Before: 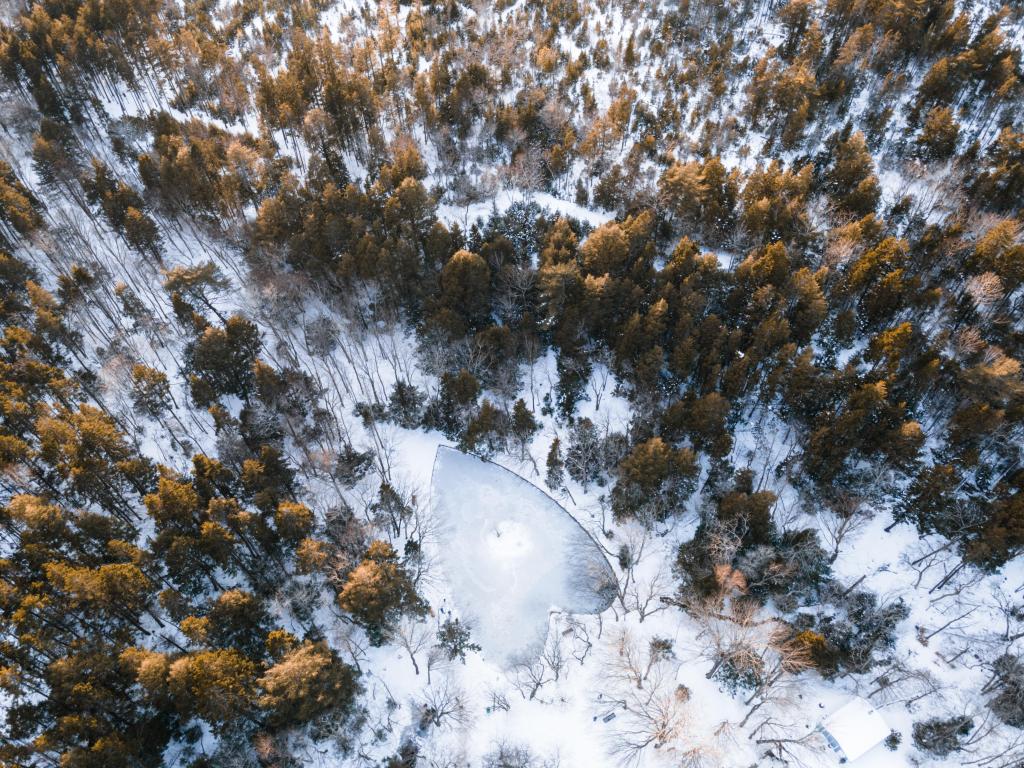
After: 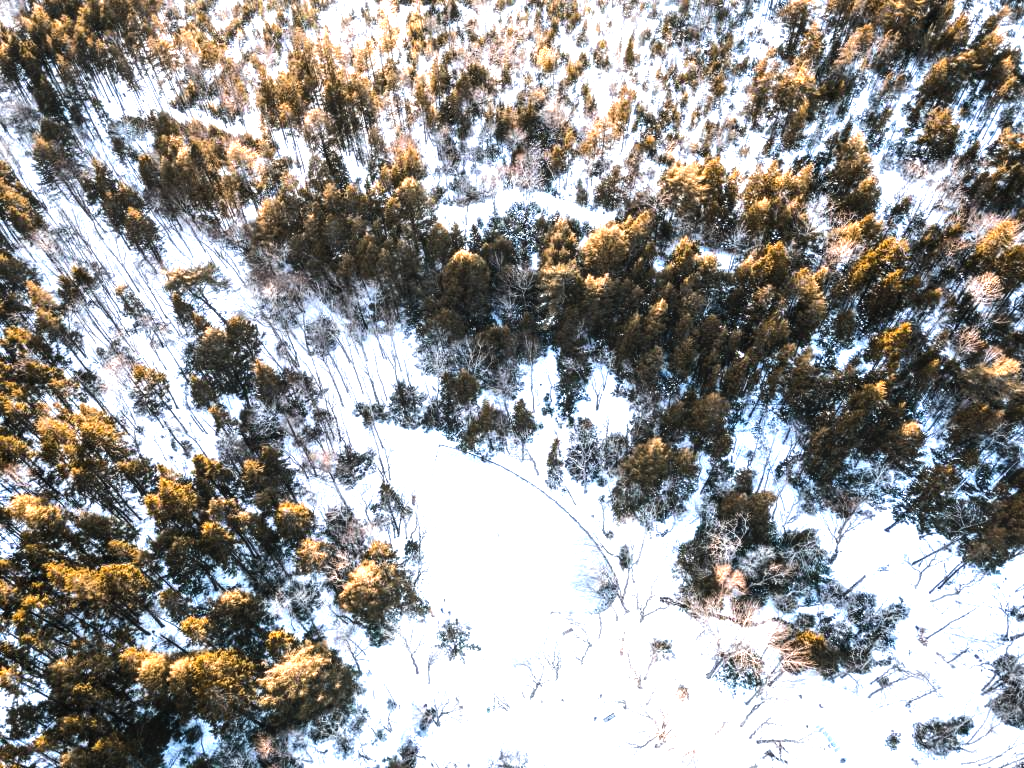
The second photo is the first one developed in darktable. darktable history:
tone equalizer: -8 EV -1.06 EV, -7 EV -0.98 EV, -6 EV -0.839 EV, -5 EV -0.543 EV, -3 EV 0.591 EV, -2 EV 0.848 EV, -1 EV 0.996 EV, +0 EV 1.06 EV, edges refinement/feathering 500, mask exposure compensation -1.57 EV, preserve details no
local contrast: on, module defaults
exposure: black level correction 0.001, exposure 0.499 EV, compensate exposure bias true, compensate highlight preservation false
